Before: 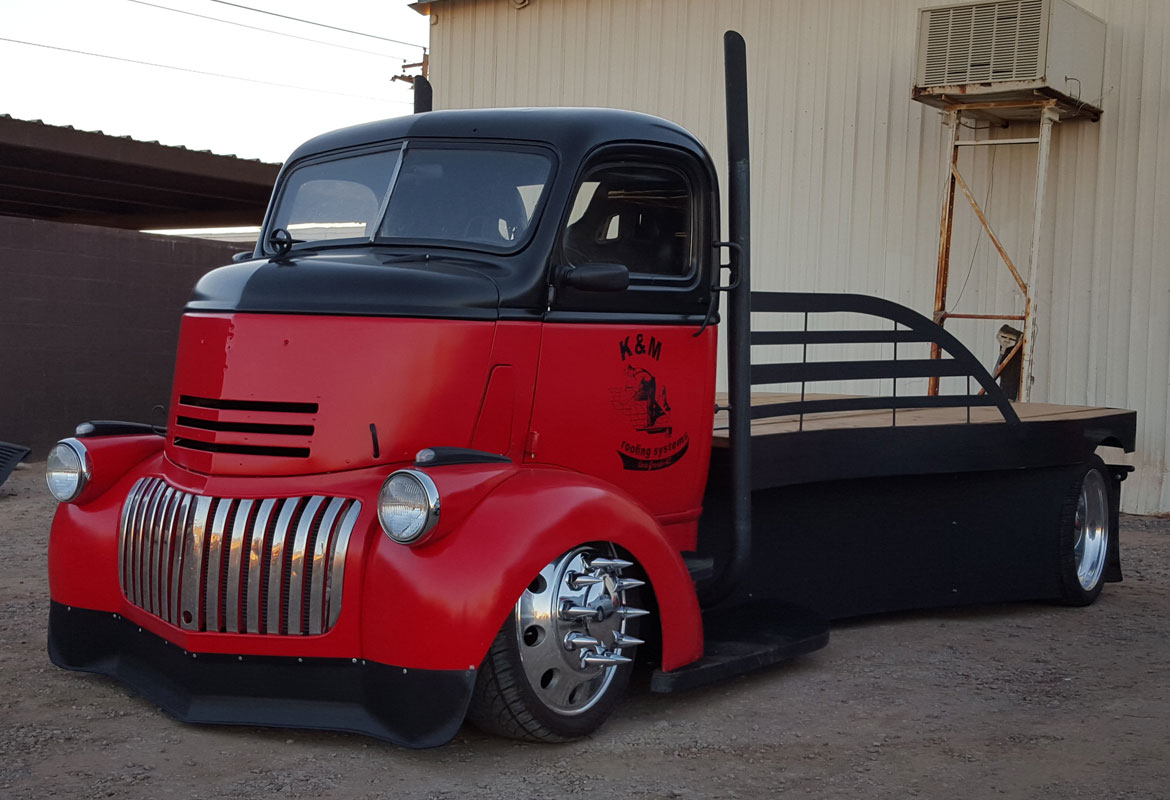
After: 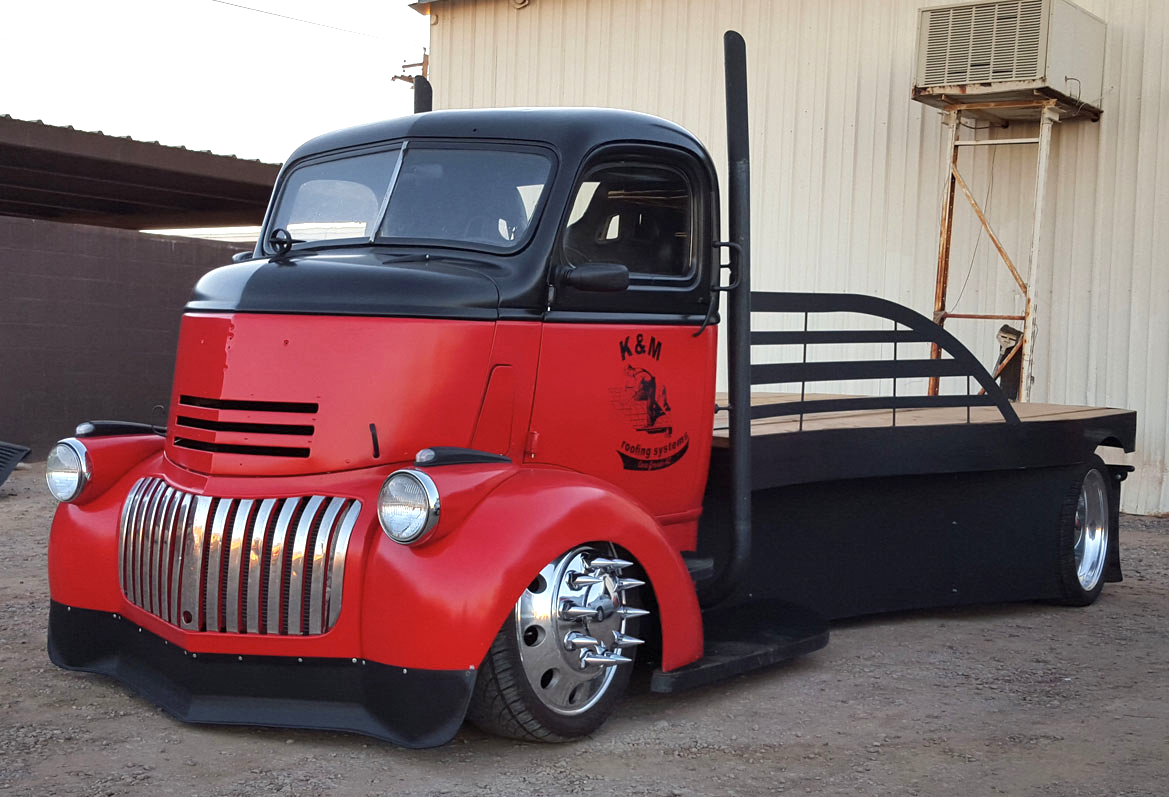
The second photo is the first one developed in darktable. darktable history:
exposure: exposure 0.94 EV, compensate highlight preservation false
crop: top 0.12%, bottom 0.15%
contrast brightness saturation: saturation -0.082
